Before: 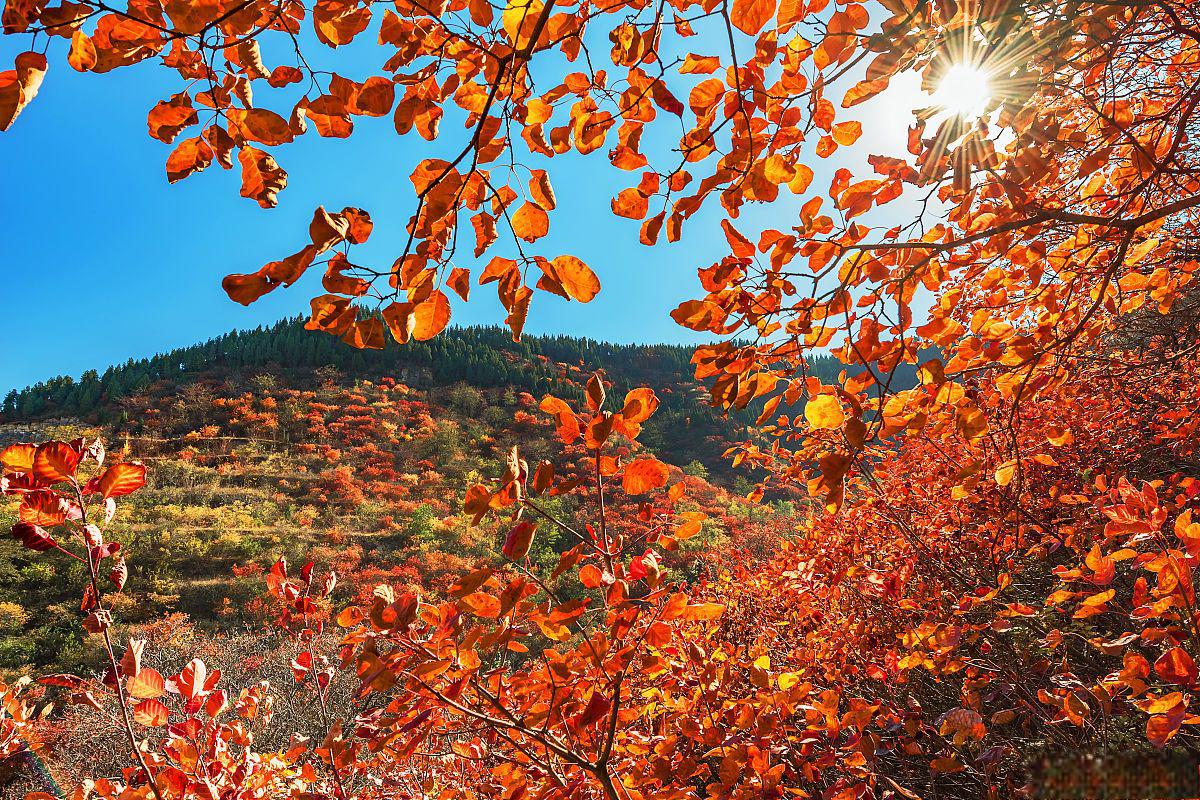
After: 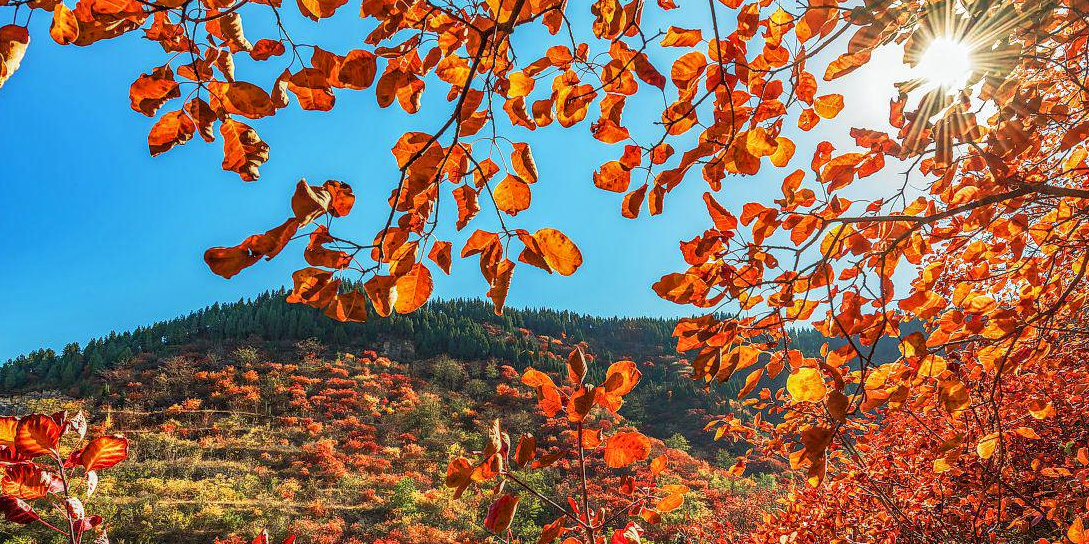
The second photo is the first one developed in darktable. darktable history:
local contrast: highlights 2%, shadows 6%, detail 133%
crop: left 1.533%, top 3.433%, right 7.66%, bottom 28.464%
